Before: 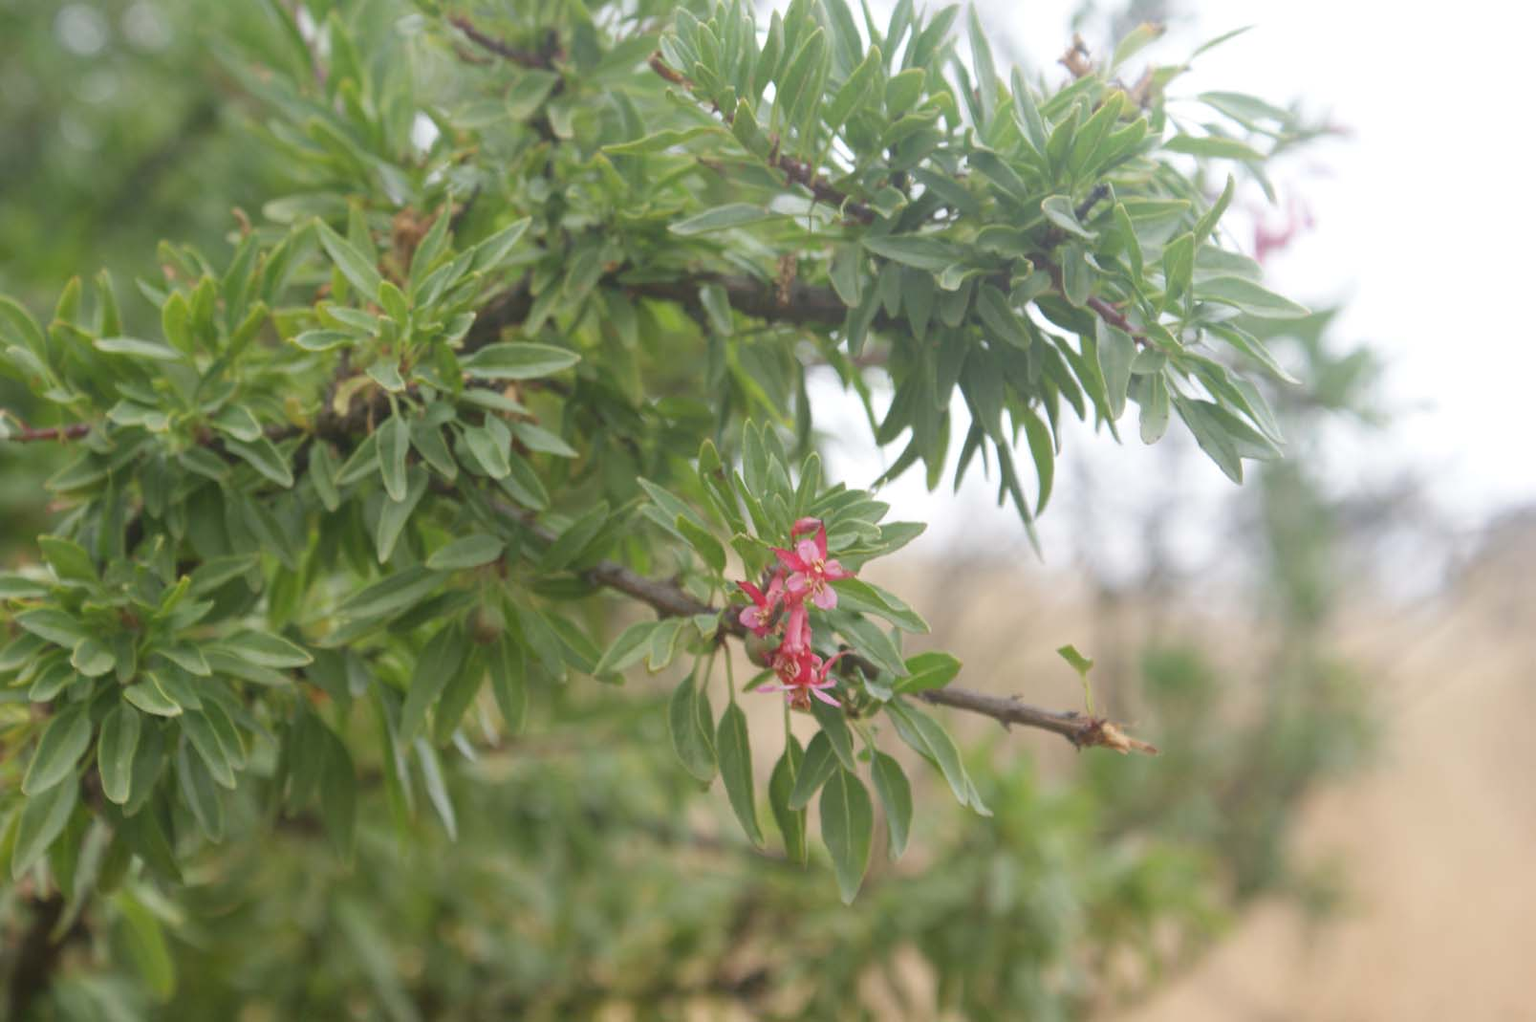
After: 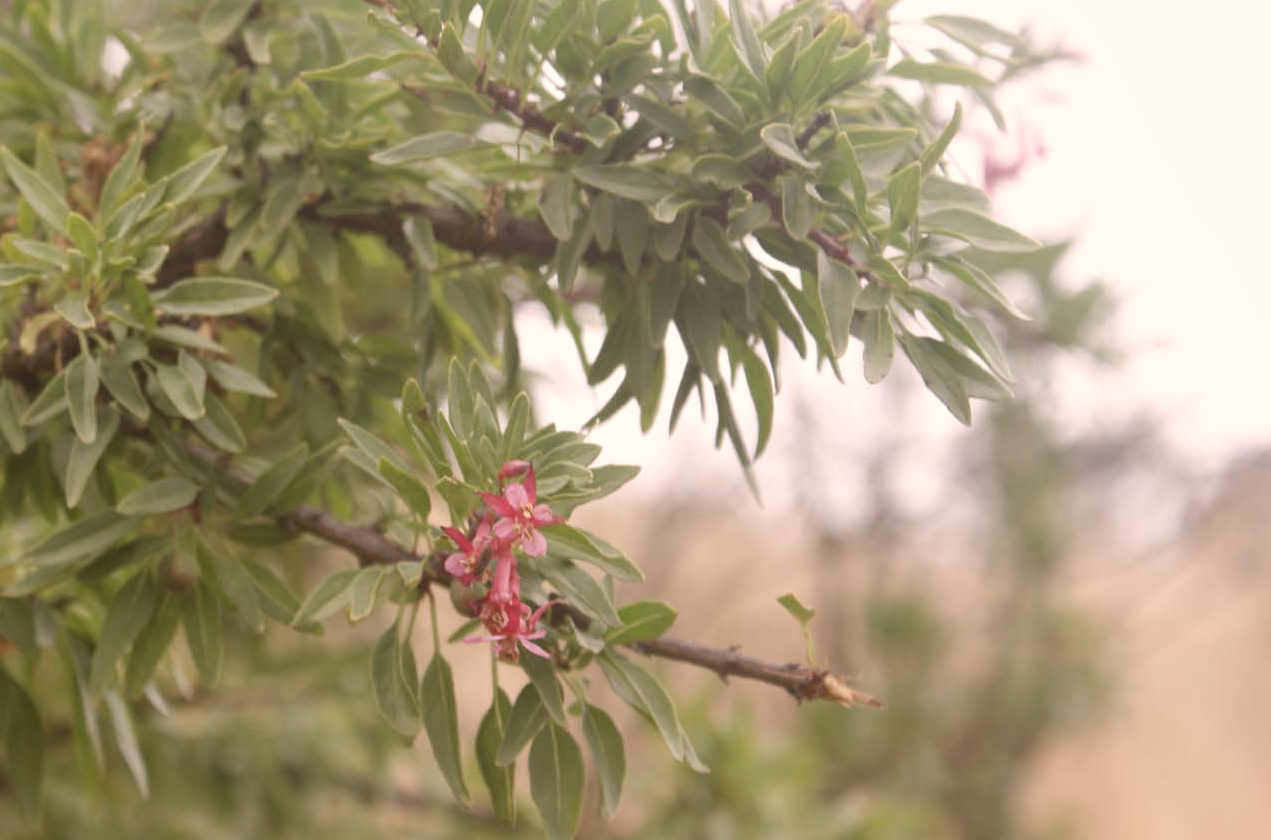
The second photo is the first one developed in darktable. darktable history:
crop and rotate: left 20.531%, top 7.722%, right 0.346%, bottom 13.636%
local contrast: mode bilateral grid, contrast 99, coarseness 100, detail 108%, midtone range 0.2
color correction: highlights a* 10.2, highlights b* 9.65, shadows a* 8.21, shadows b* 7.84, saturation 0.773
